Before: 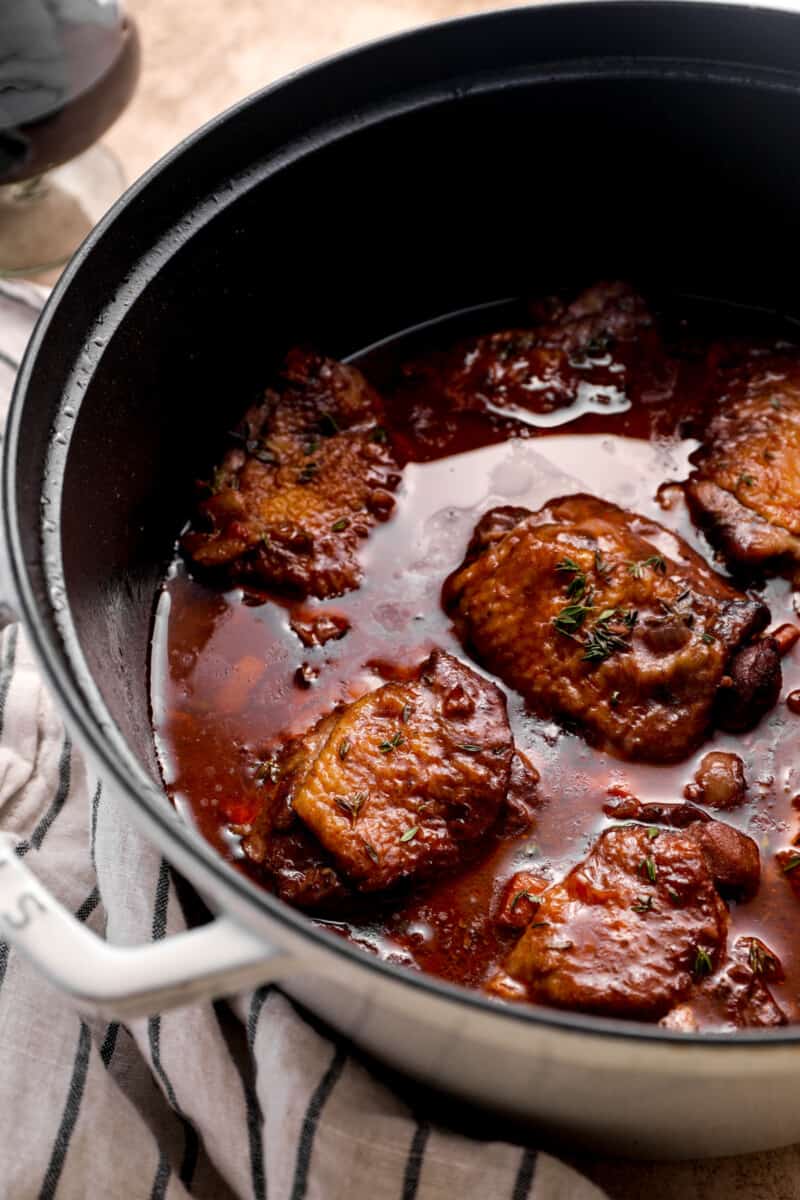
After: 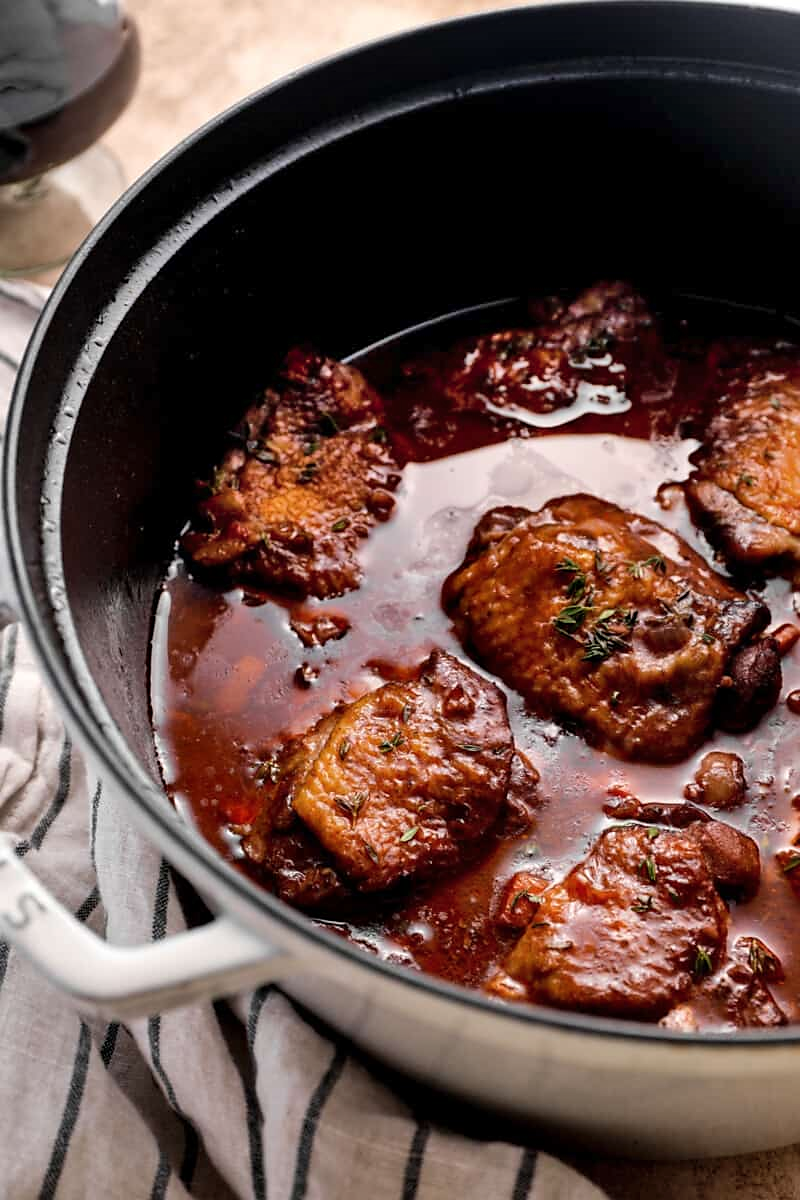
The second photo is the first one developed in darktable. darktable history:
shadows and highlights: shadows 60.78, soften with gaussian
sharpen: radius 1.441, amount 0.413, threshold 1.278
